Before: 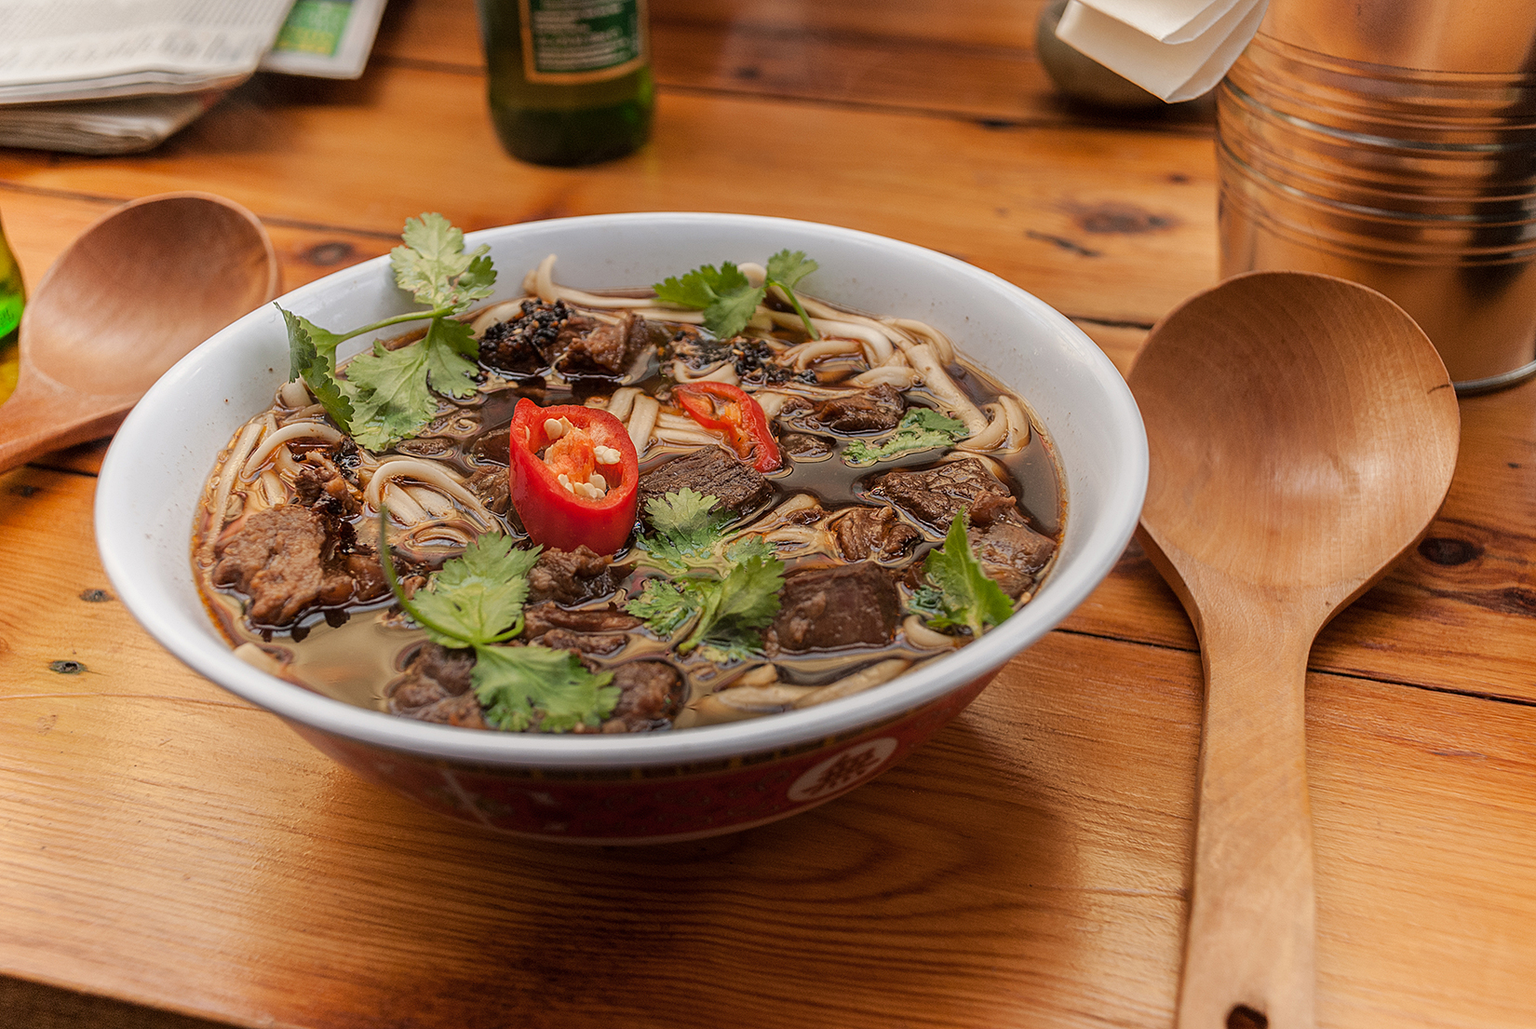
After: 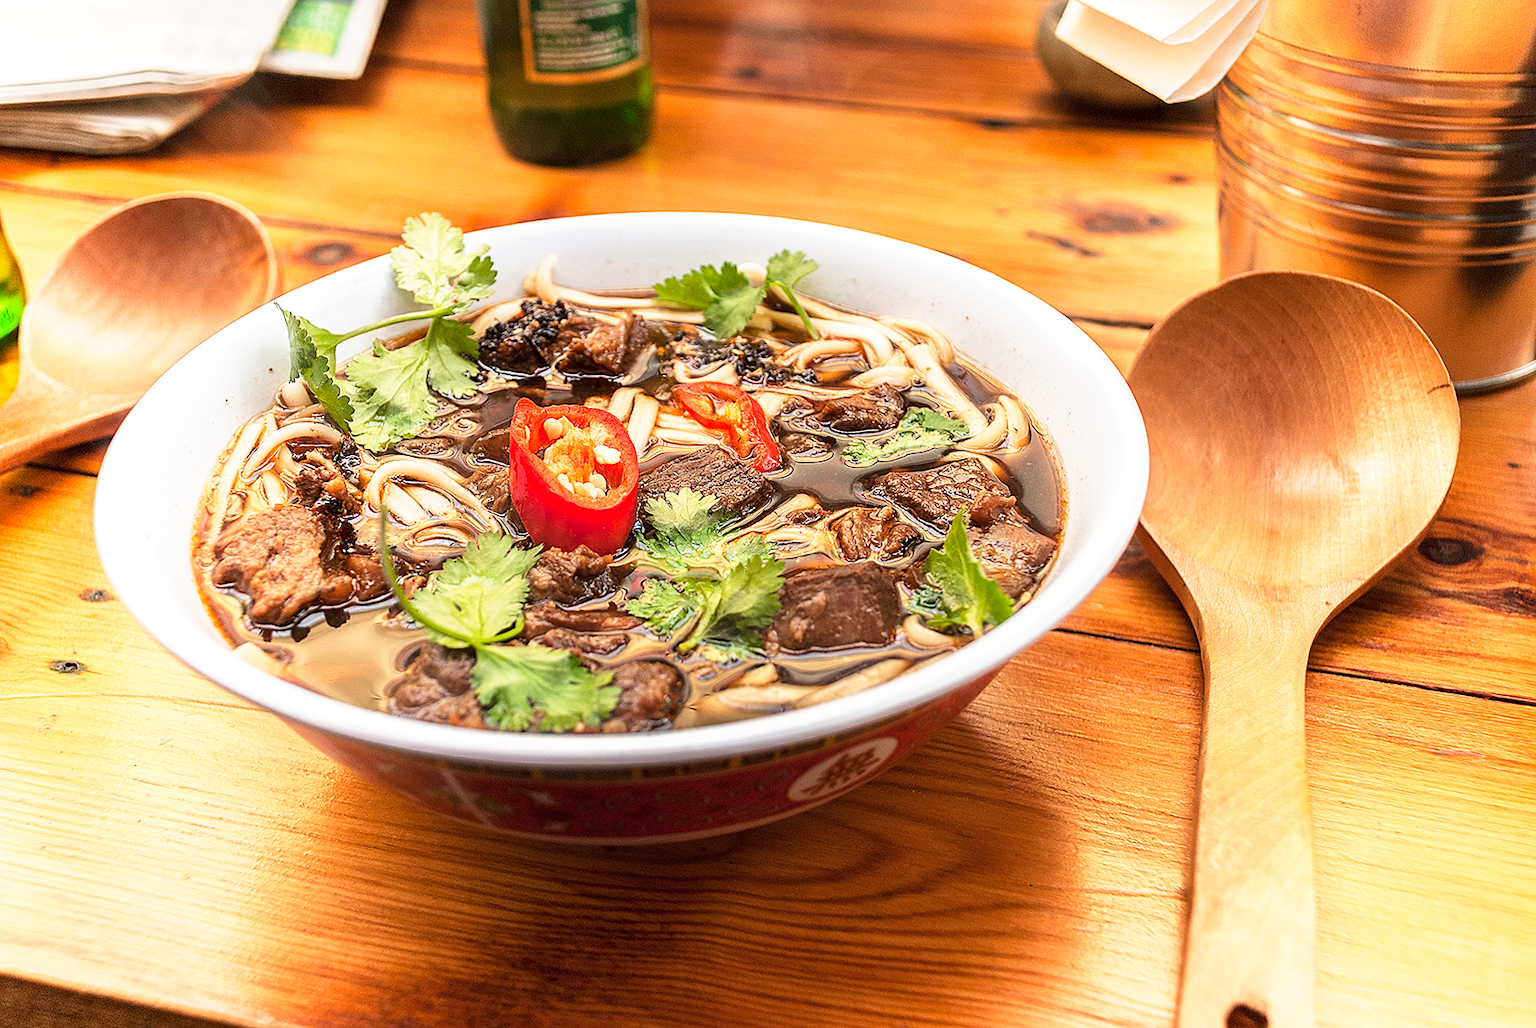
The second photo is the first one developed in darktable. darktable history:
base curve: curves: ch0 [(0, 0) (0.557, 0.834) (1, 1)], preserve colors none
exposure: exposure 0.606 EV, compensate exposure bias true, compensate highlight preservation false
sharpen: radius 1.051, threshold 0.925
contrast brightness saturation: contrast 0.036, saturation 0.069
